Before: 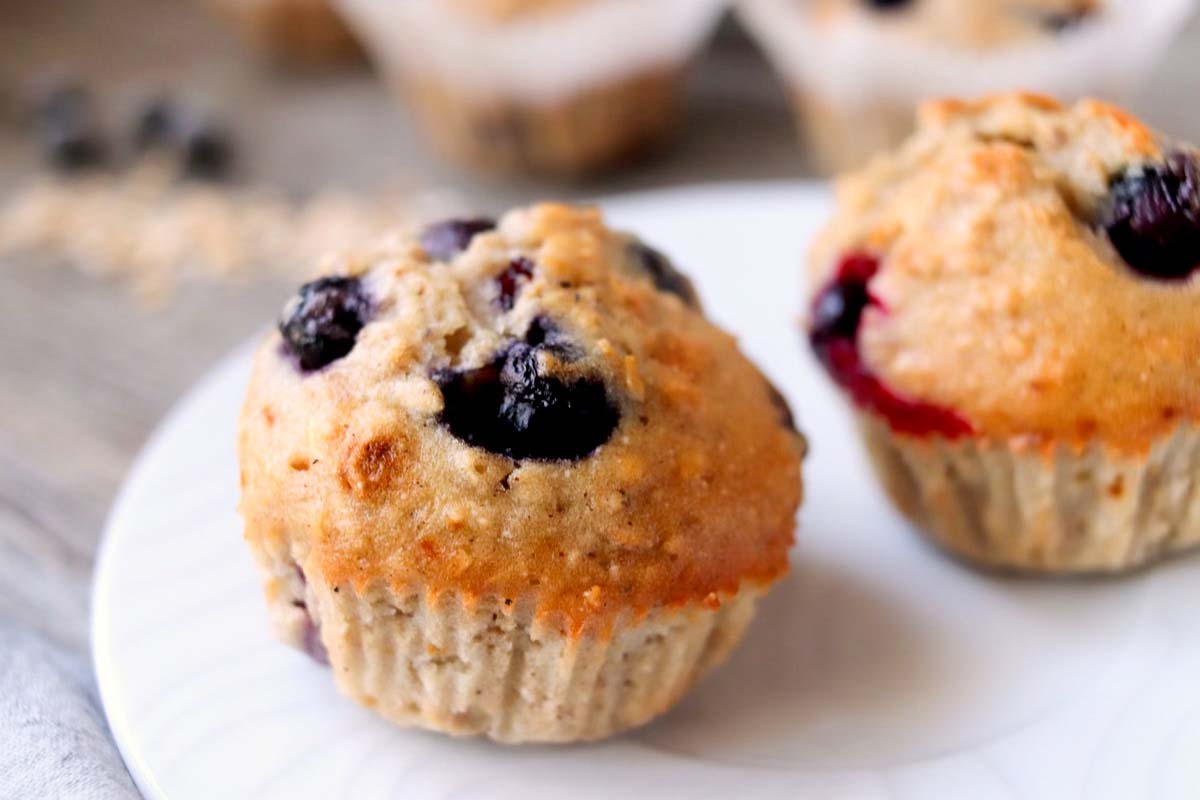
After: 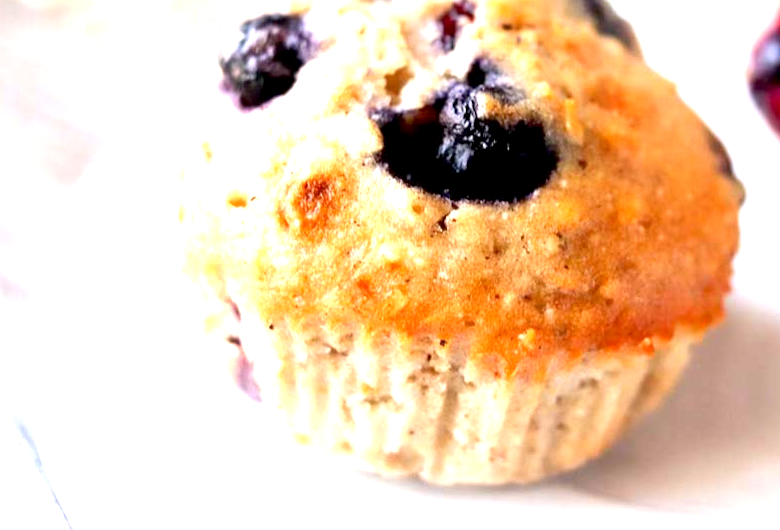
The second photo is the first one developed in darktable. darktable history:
exposure: black level correction 0.002, exposure 1.3 EV, compensate highlight preservation false
crop and rotate: angle -1.22°, left 3.722%, top 31.619%, right 29.145%
